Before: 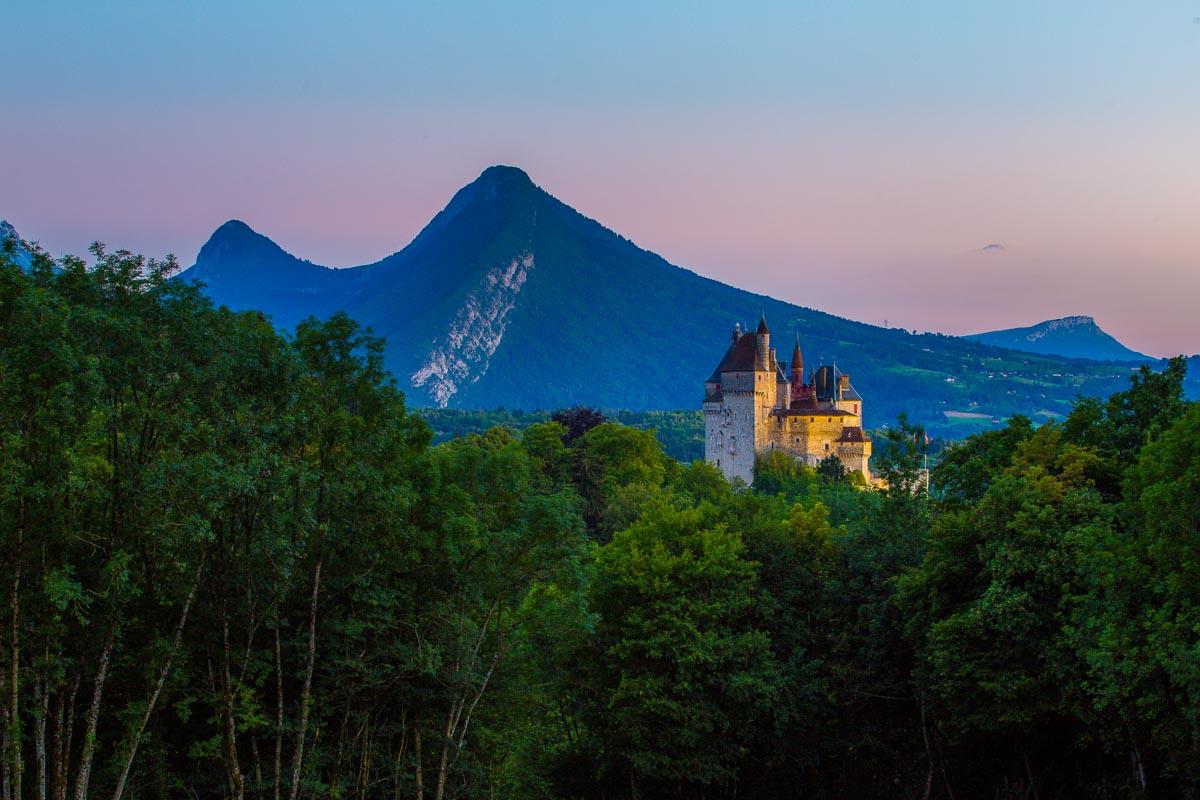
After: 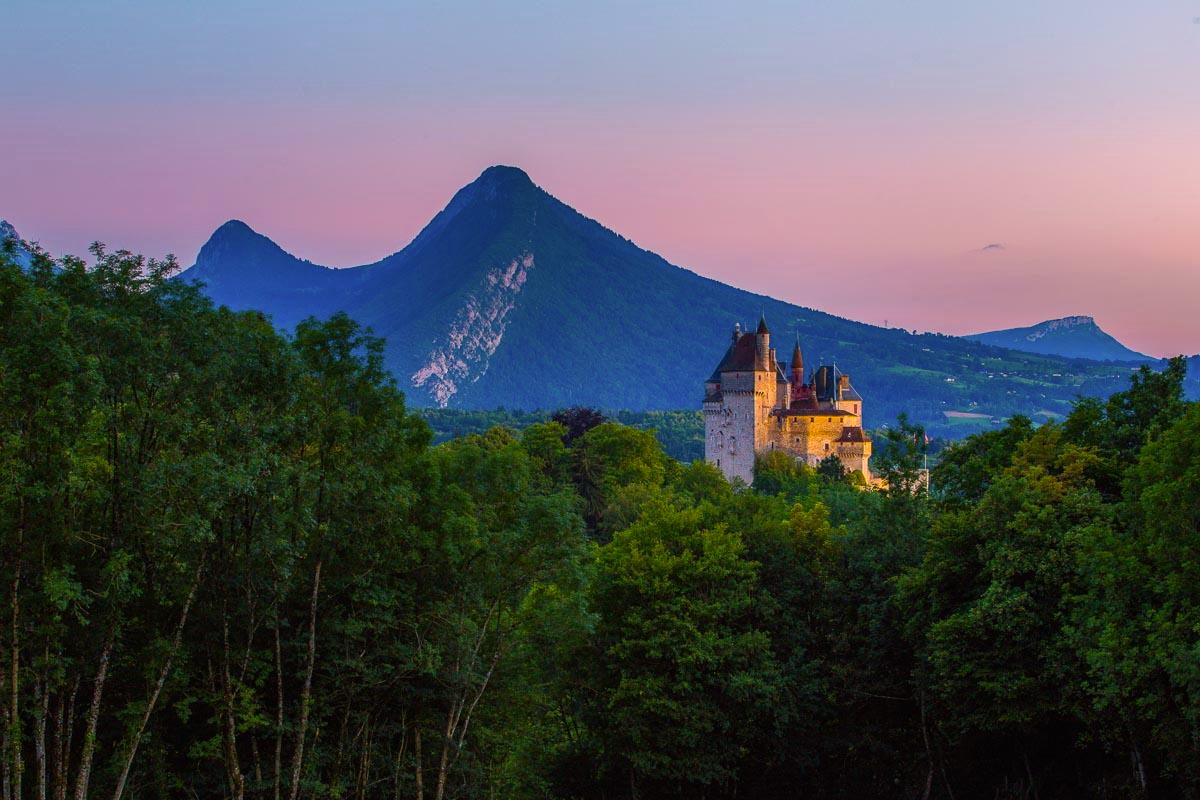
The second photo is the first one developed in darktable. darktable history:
contrast brightness saturation: contrast -0.012, brightness -0.006, saturation 0.036
color correction: highlights a* 14.6, highlights b* 4.69
